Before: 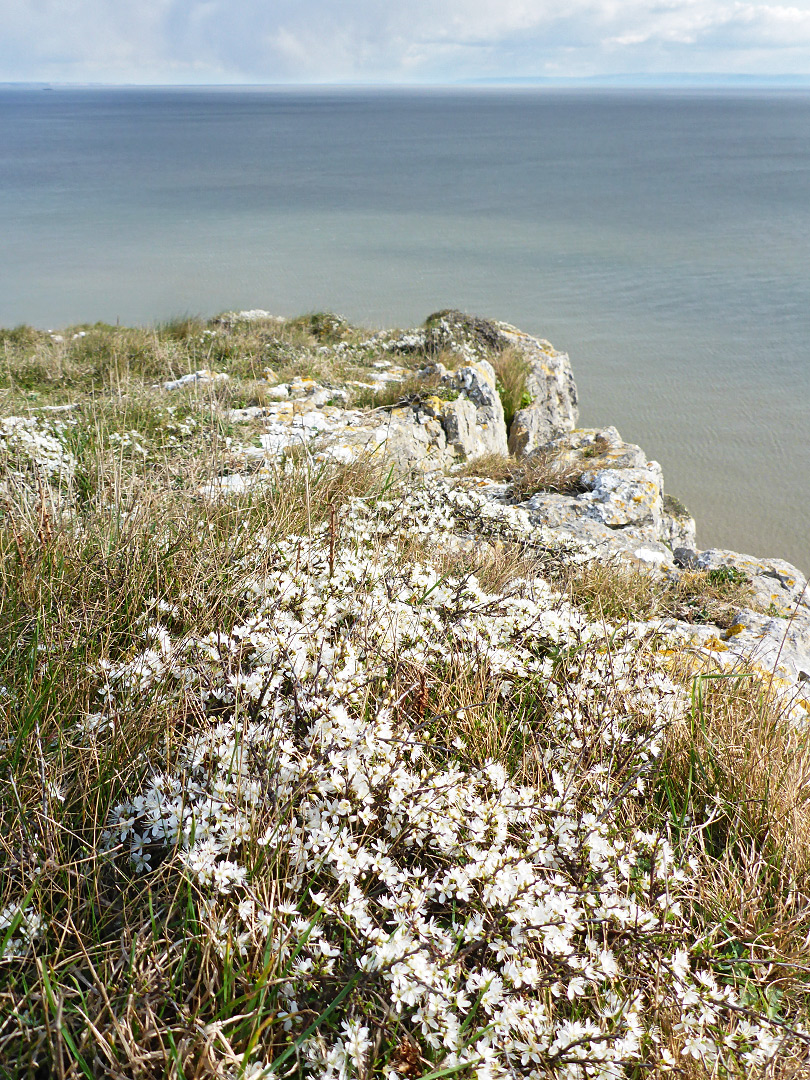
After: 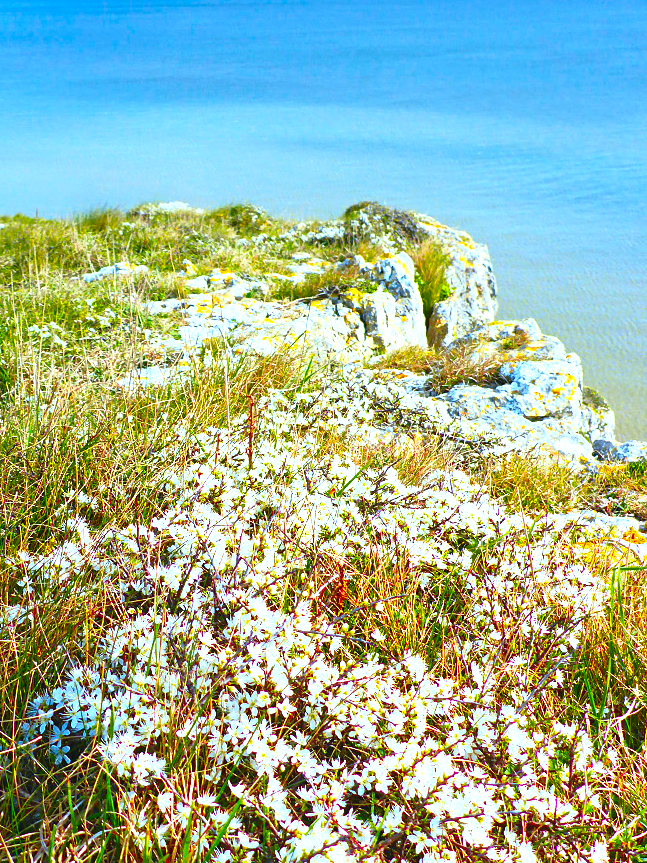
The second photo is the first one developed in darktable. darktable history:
white balance: red 0.925, blue 1.046
crop and rotate: left 10.071%, top 10.071%, right 10.02%, bottom 10.02%
rotate and perspective: crop left 0, crop top 0
color correction: highlights a* 1.59, highlights b* -1.7, saturation 2.48
tone curve: curves: ch0 [(0, 0.024) (0.119, 0.146) (0.474, 0.464) (0.718, 0.721) (0.817, 0.839) (1, 0.998)]; ch1 [(0, 0) (0.377, 0.416) (0.439, 0.451) (0.477, 0.477) (0.501, 0.497) (0.538, 0.544) (0.58, 0.602) (0.664, 0.676) (0.783, 0.804) (1, 1)]; ch2 [(0, 0) (0.38, 0.405) (0.463, 0.456) (0.498, 0.497) (0.524, 0.535) (0.578, 0.576) (0.648, 0.665) (1, 1)], color space Lab, independent channels, preserve colors none
exposure: black level correction 0, exposure 0.7 EV, compensate exposure bias true, compensate highlight preservation false
